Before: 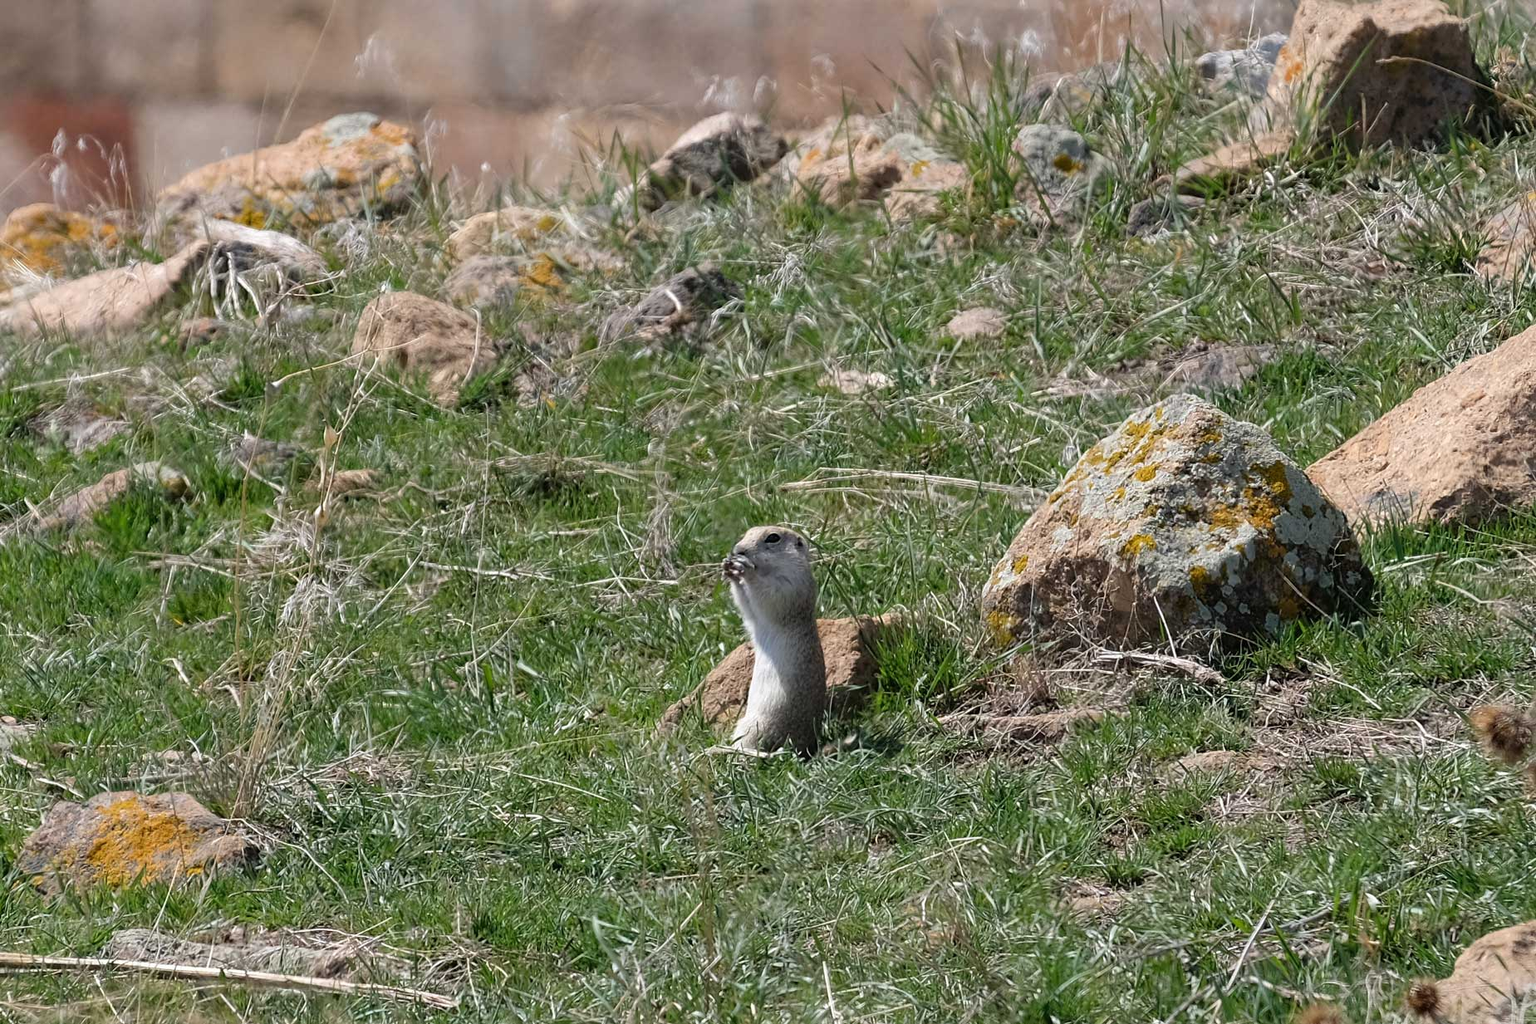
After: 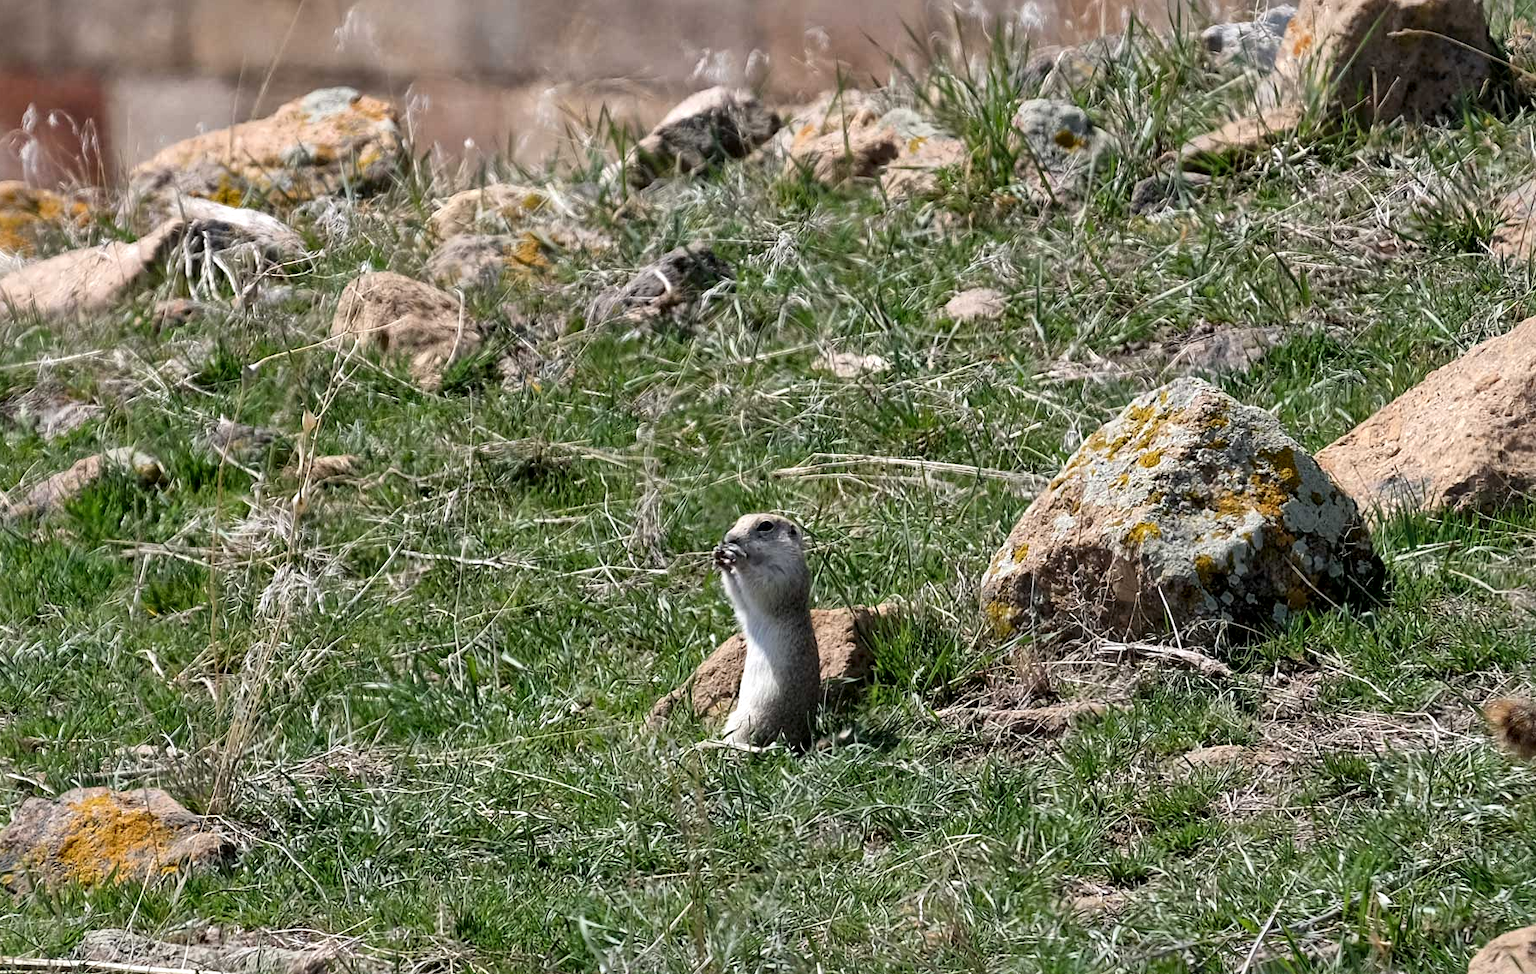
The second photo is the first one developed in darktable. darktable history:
local contrast: mode bilateral grid, contrast 25, coarseness 48, detail 151%, midtone range 0.2
crop: left 2.023%, top 2.776%, right 0.953%, bottom 4.851%
